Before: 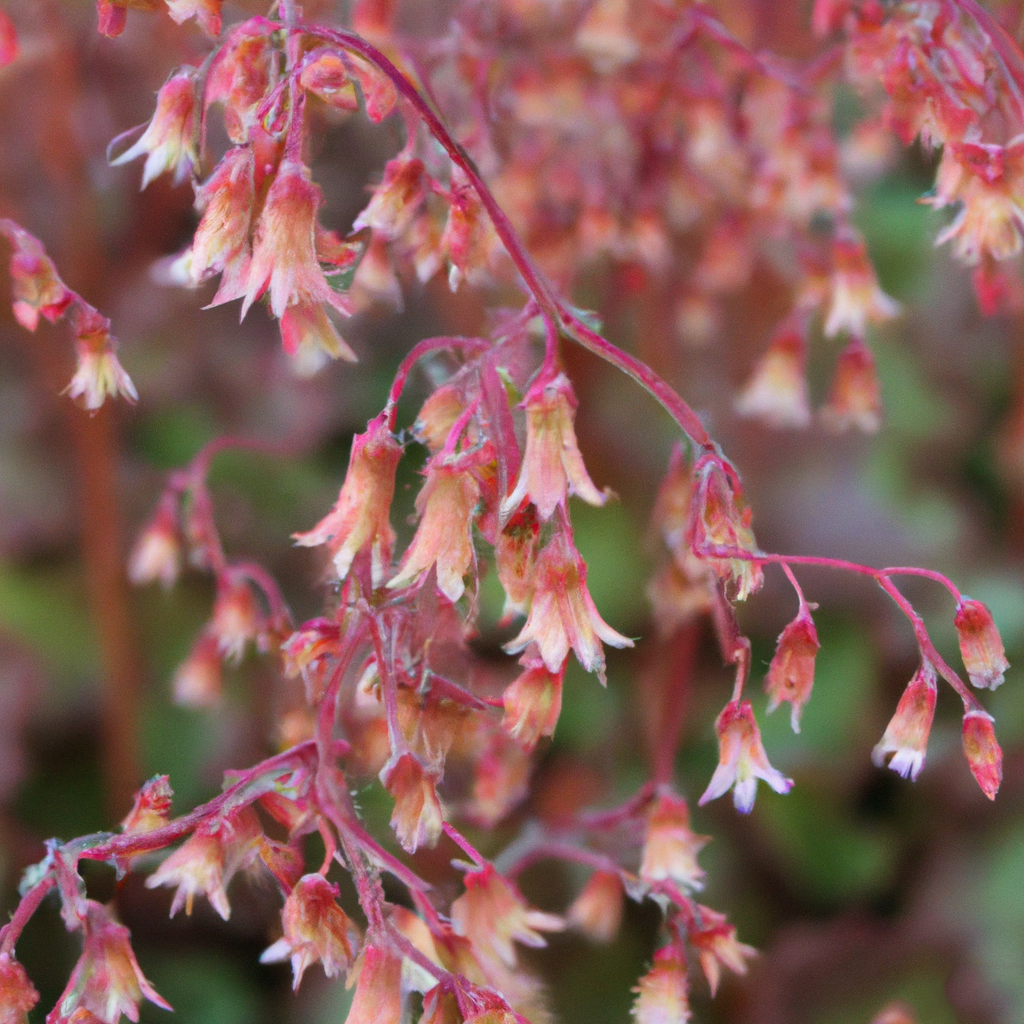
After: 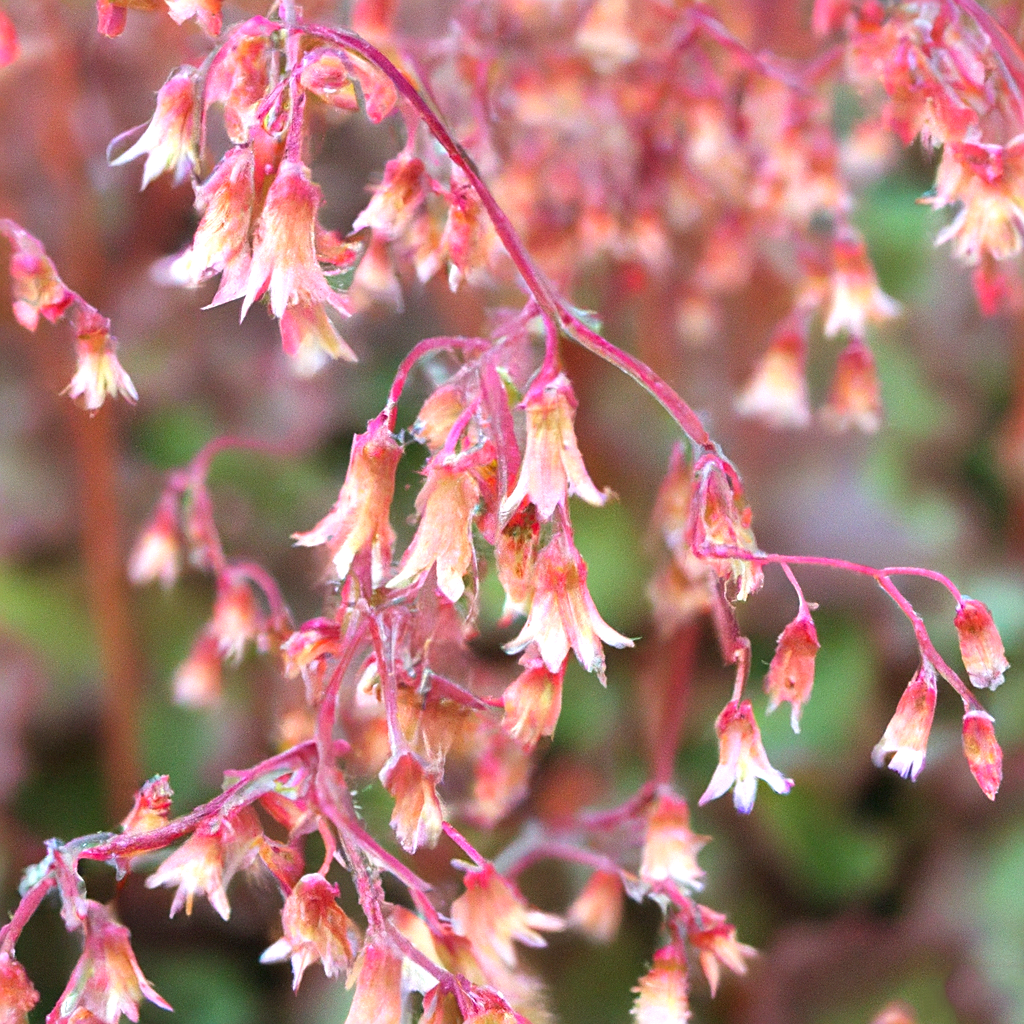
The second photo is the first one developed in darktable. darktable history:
exposure: exposure 0.825 EV, compensate highlight preservation false
sharpen: on, module defaults
